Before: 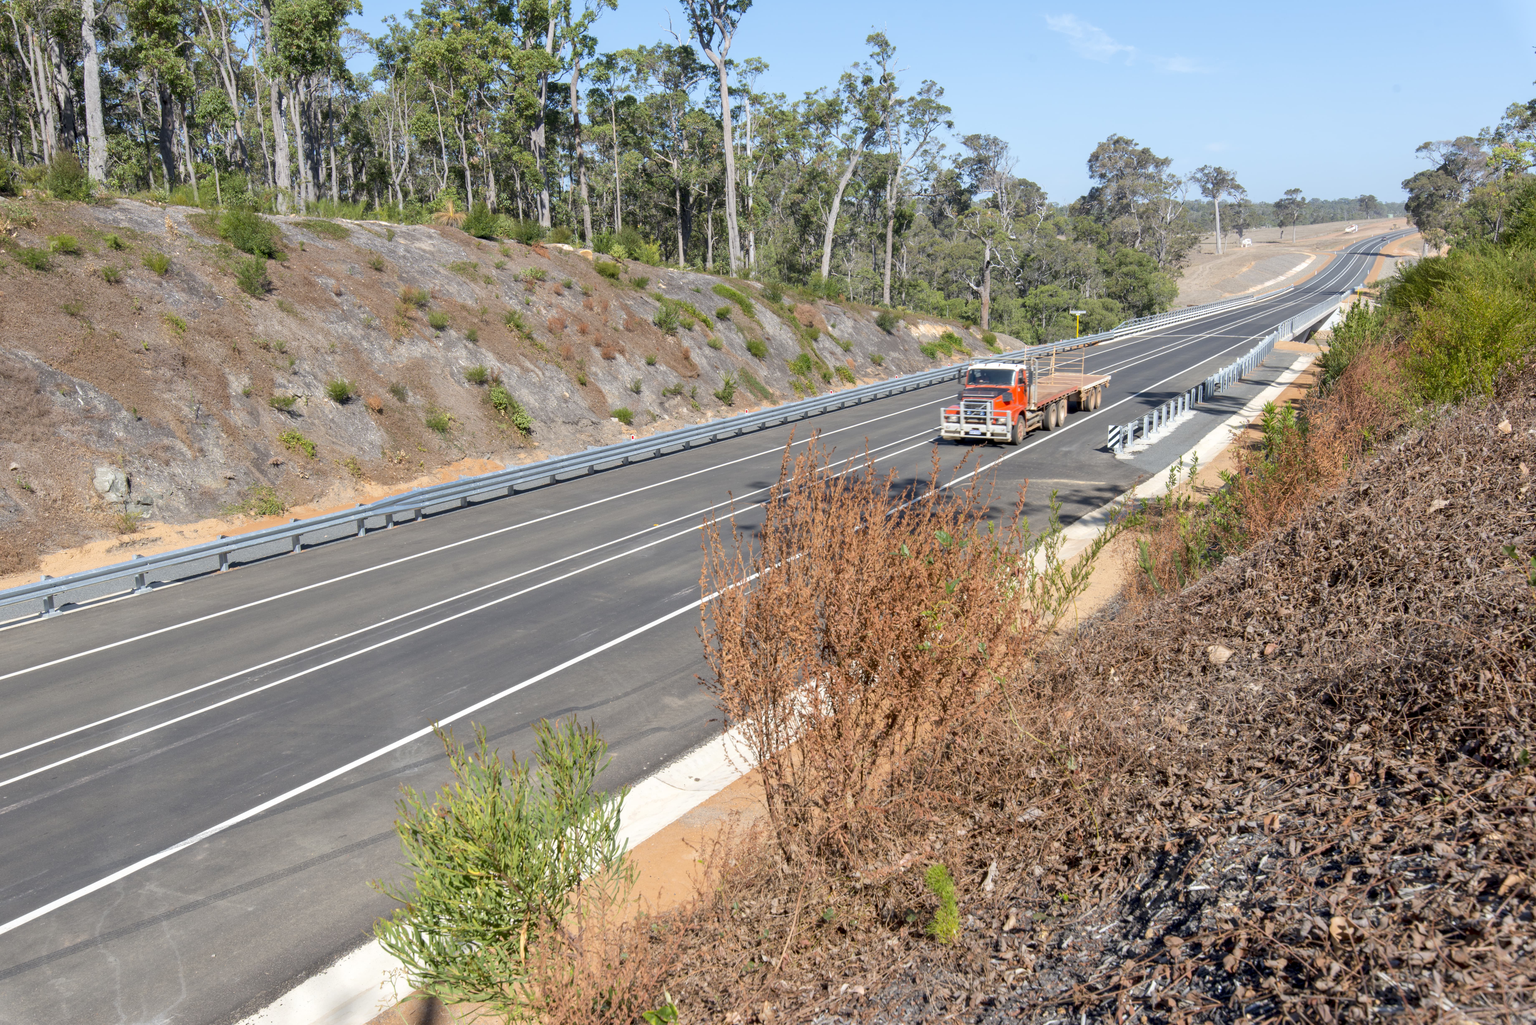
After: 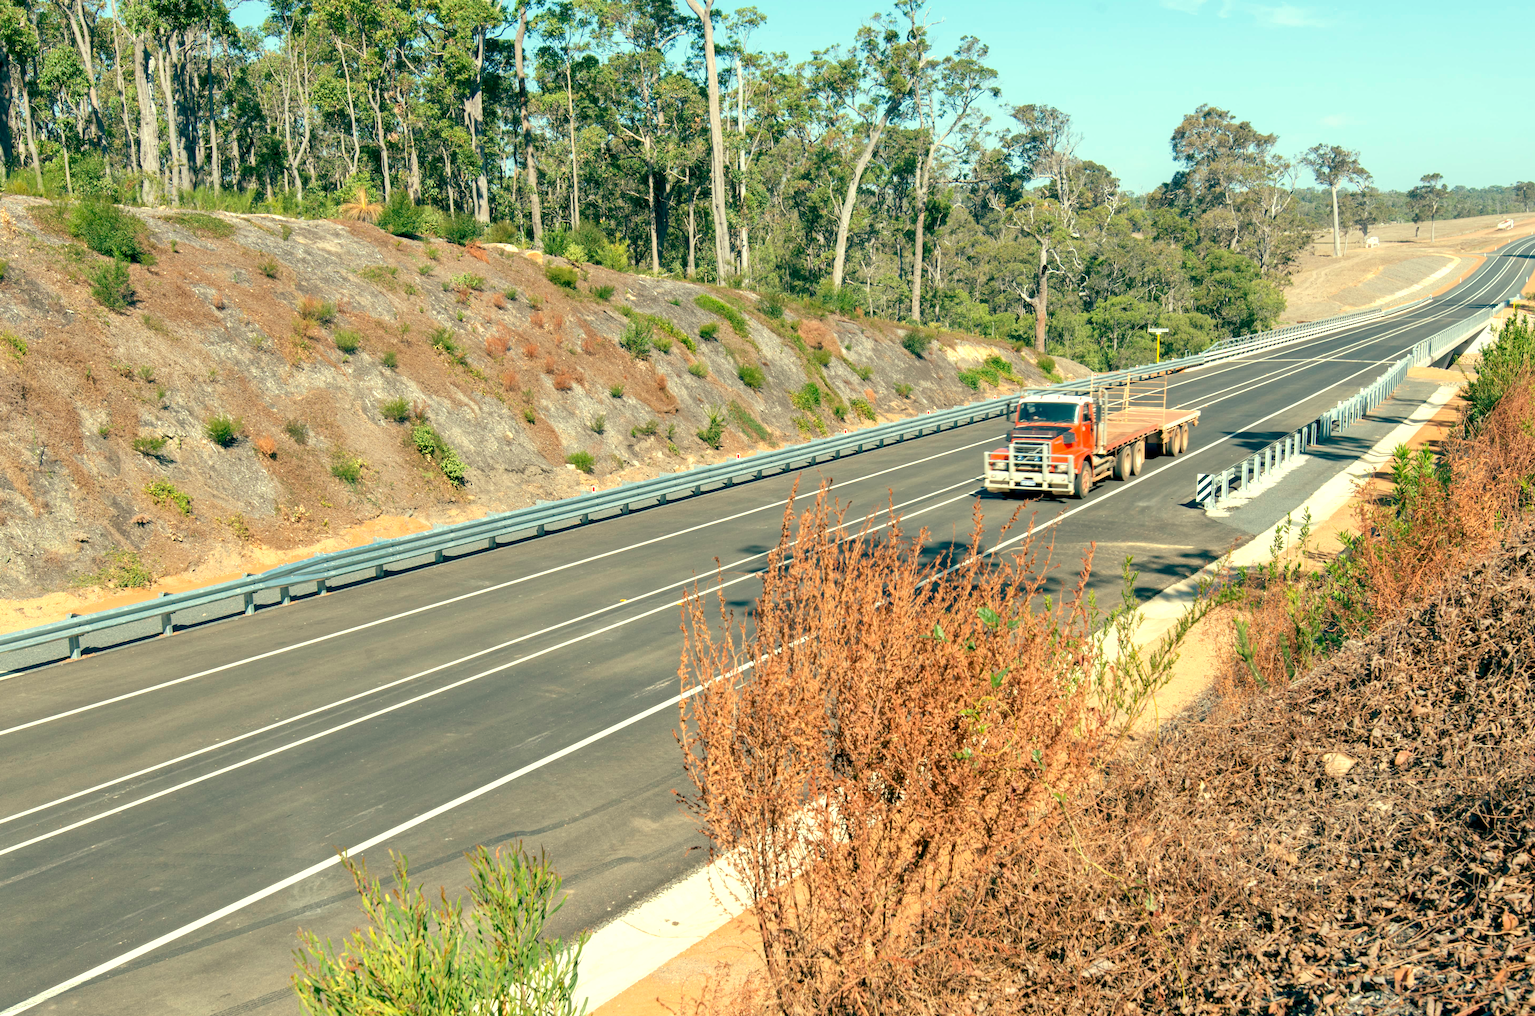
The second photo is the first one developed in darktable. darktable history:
crop and rotate: left 10.77%, top 5.1%, right 10.41%, bottom 16.76%
color balance: mode lift, gamma, gain (sRGB), lift [1, 0.69, 1, 1], gamma [1, 1.482, 1, 1], gain [1, 1, 1, 0.802]
white balance: red 0.988, blue 1.017
haze removal: compatibility mode true, adaptive false
exposure: black level correction 0, exposure 0.5 EV, compensate exposure bias true, compensate highlight preservation false
